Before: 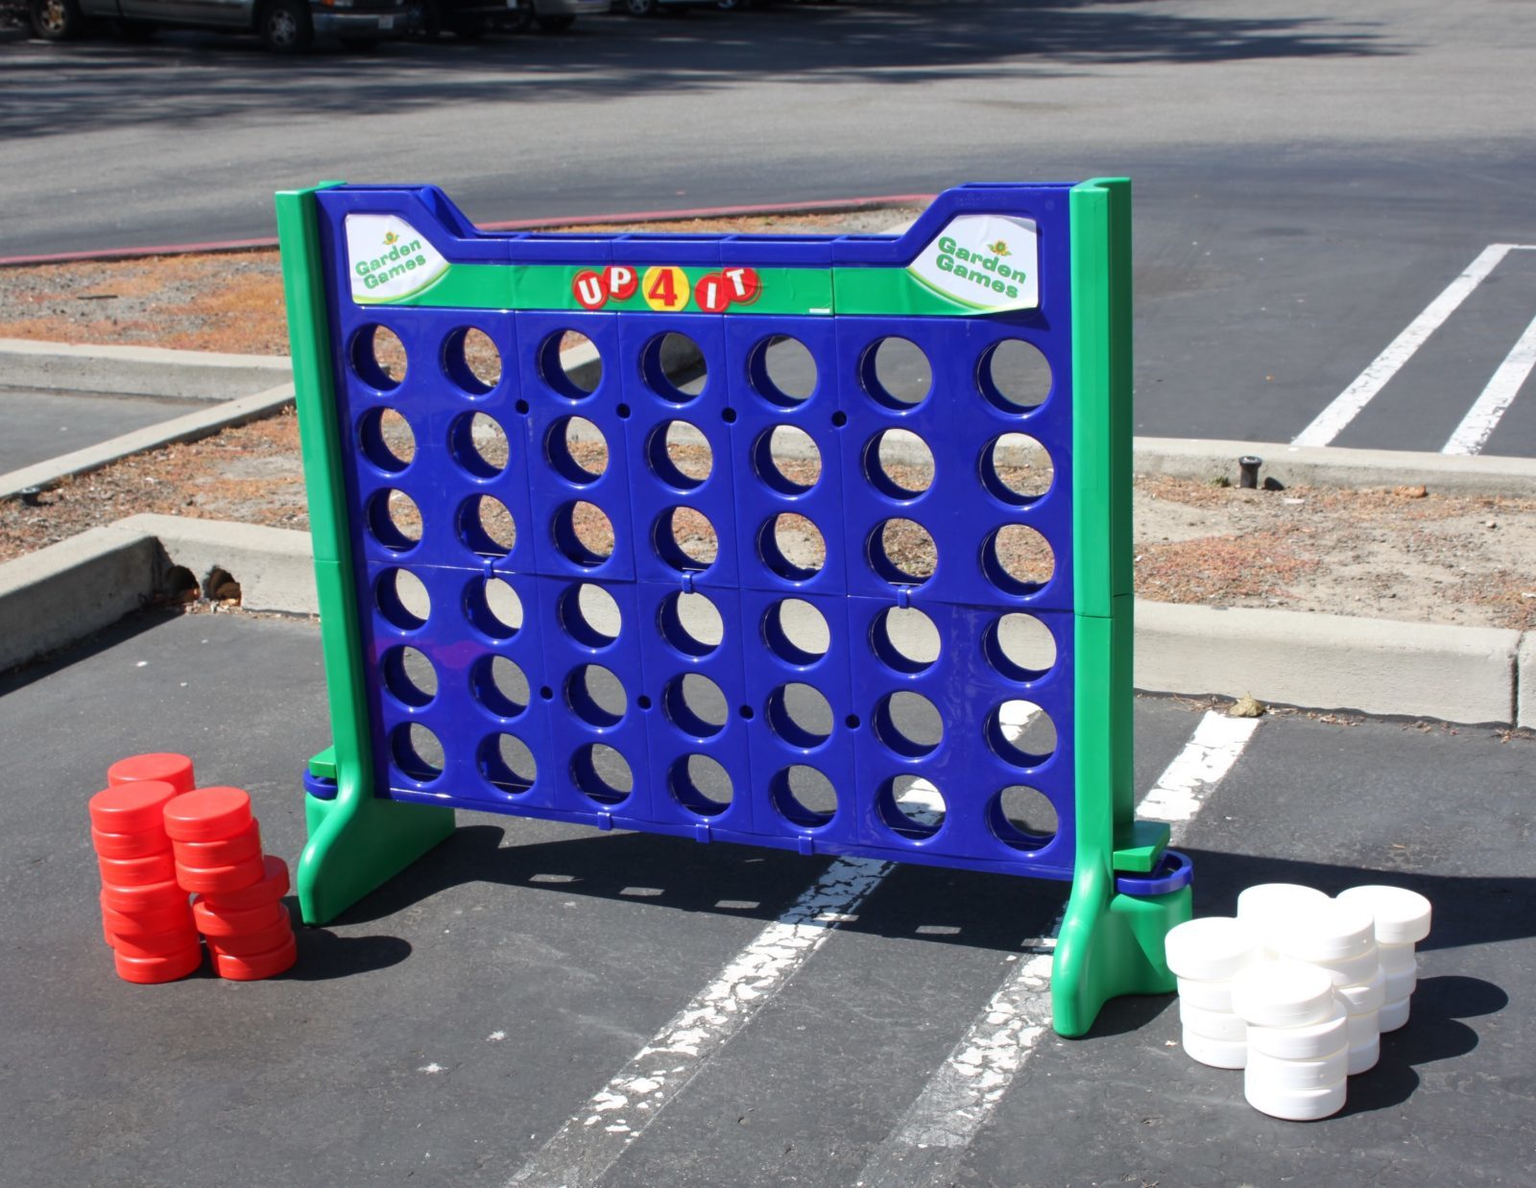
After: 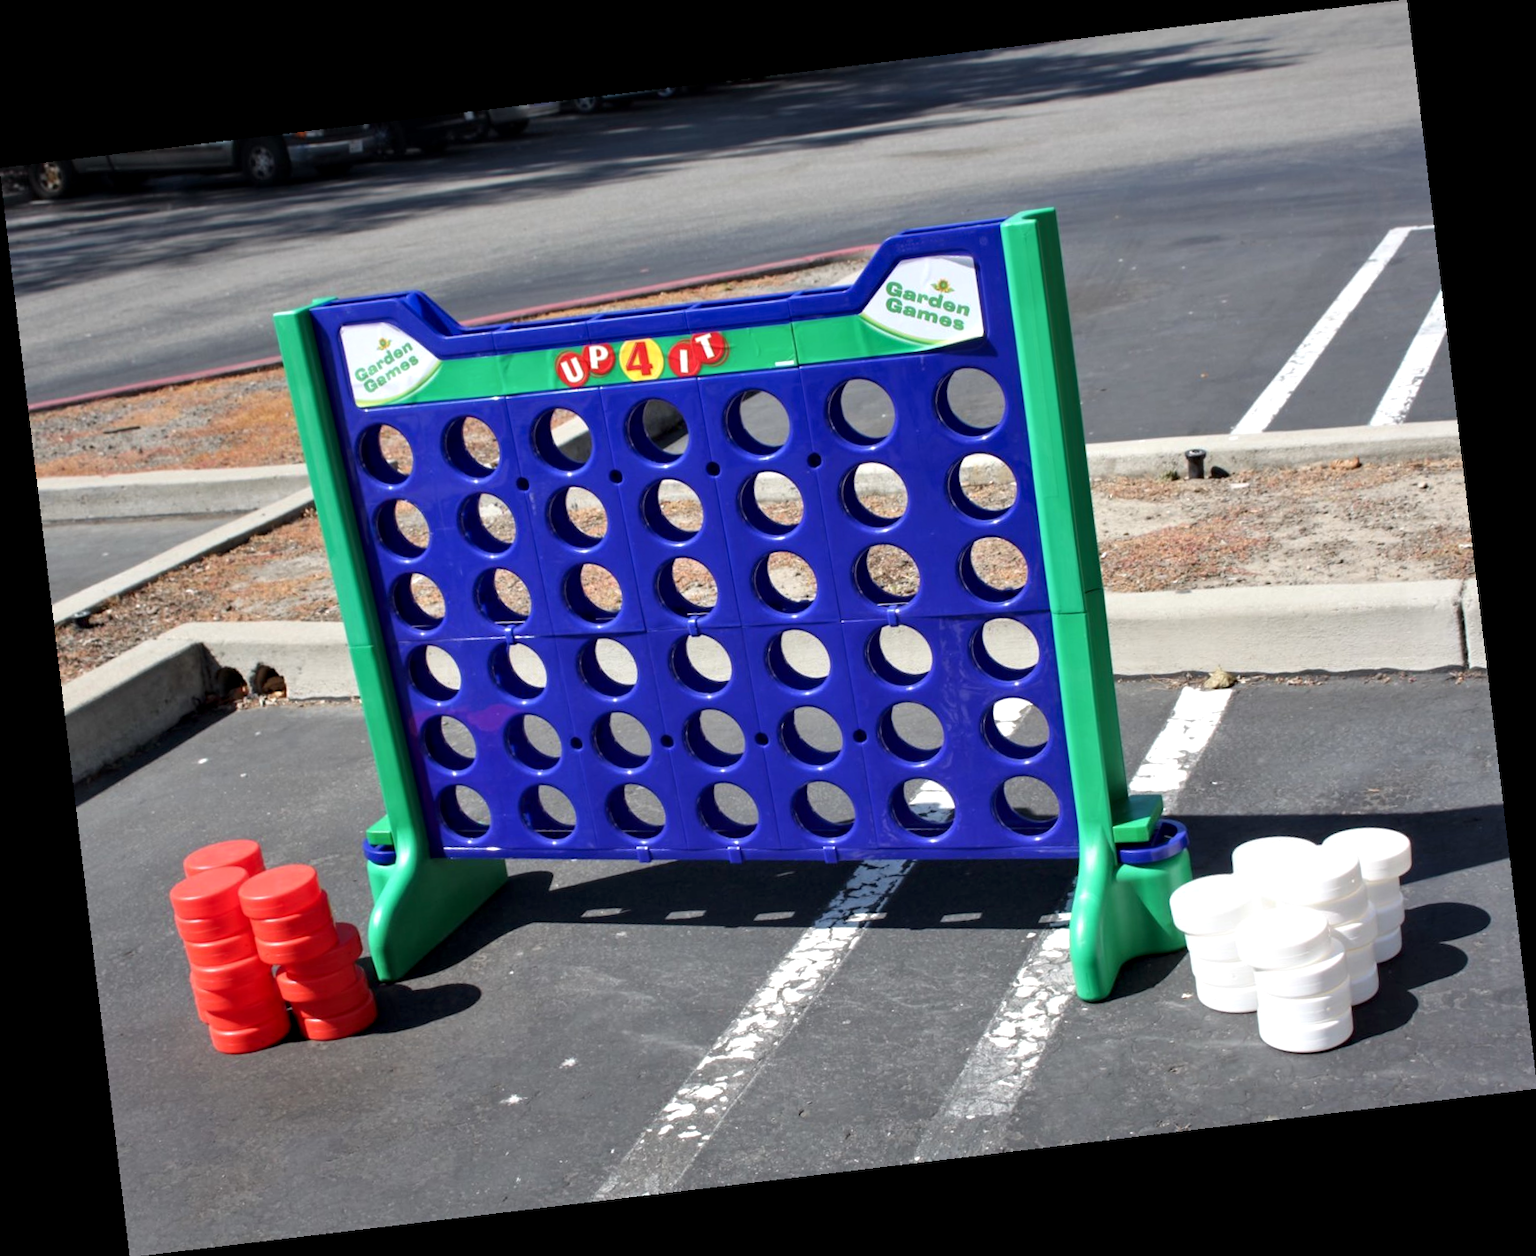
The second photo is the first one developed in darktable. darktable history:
contrast equalizer: y [[0.535, 0.543, 0.548, 0.548, 0.542, 0.532], [0.5 ×6], [0.5 ×6], [0 ×6], [0 ×6]]
rotate and perspective: rotation -6.83°, automatic cropping off
